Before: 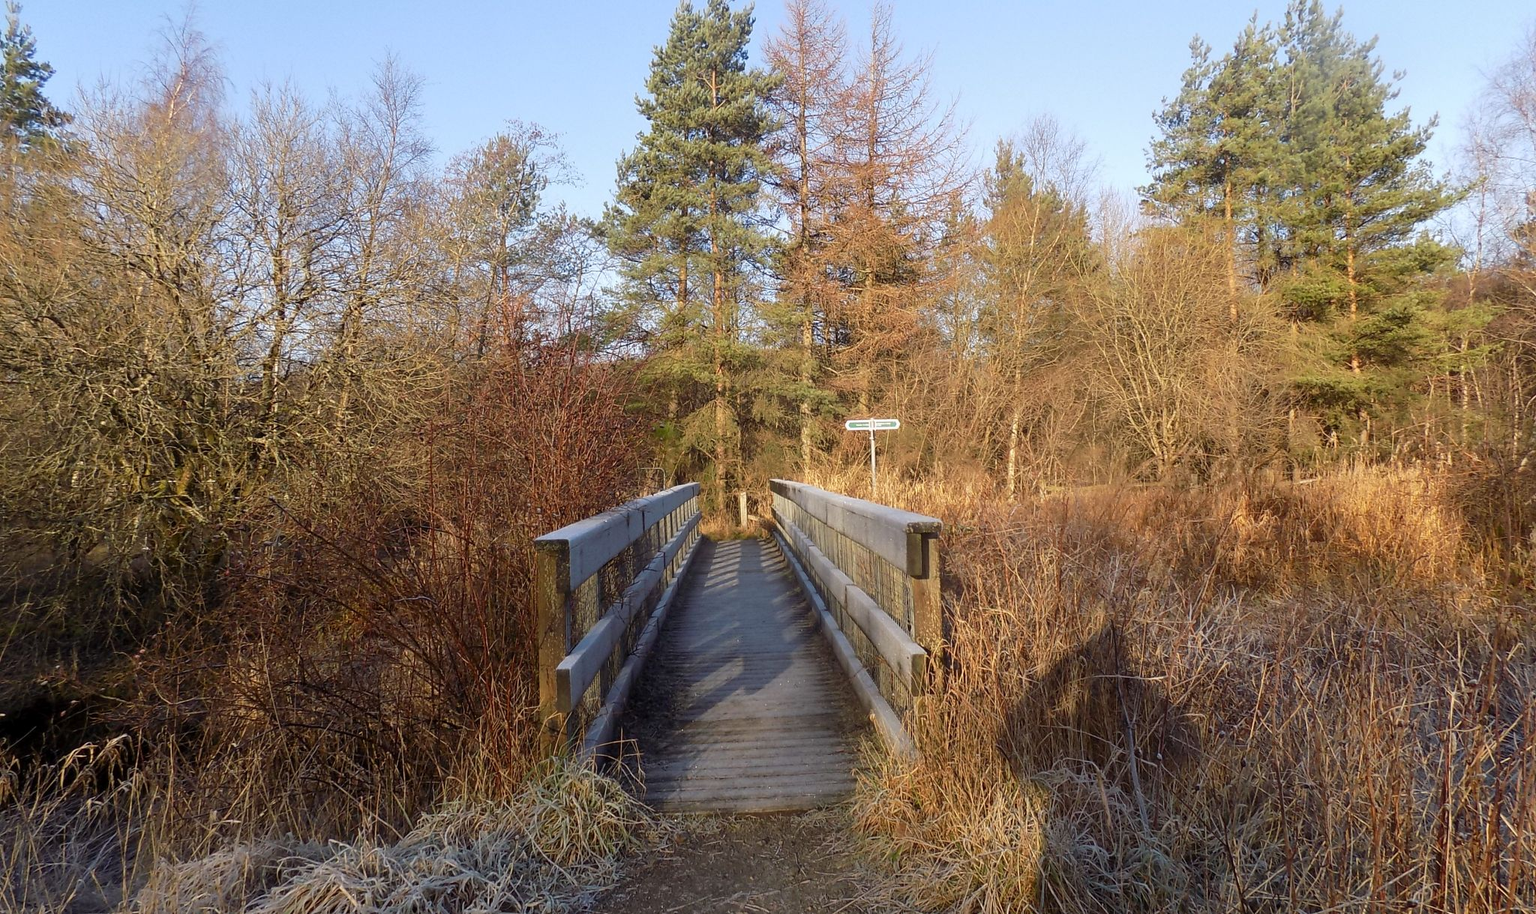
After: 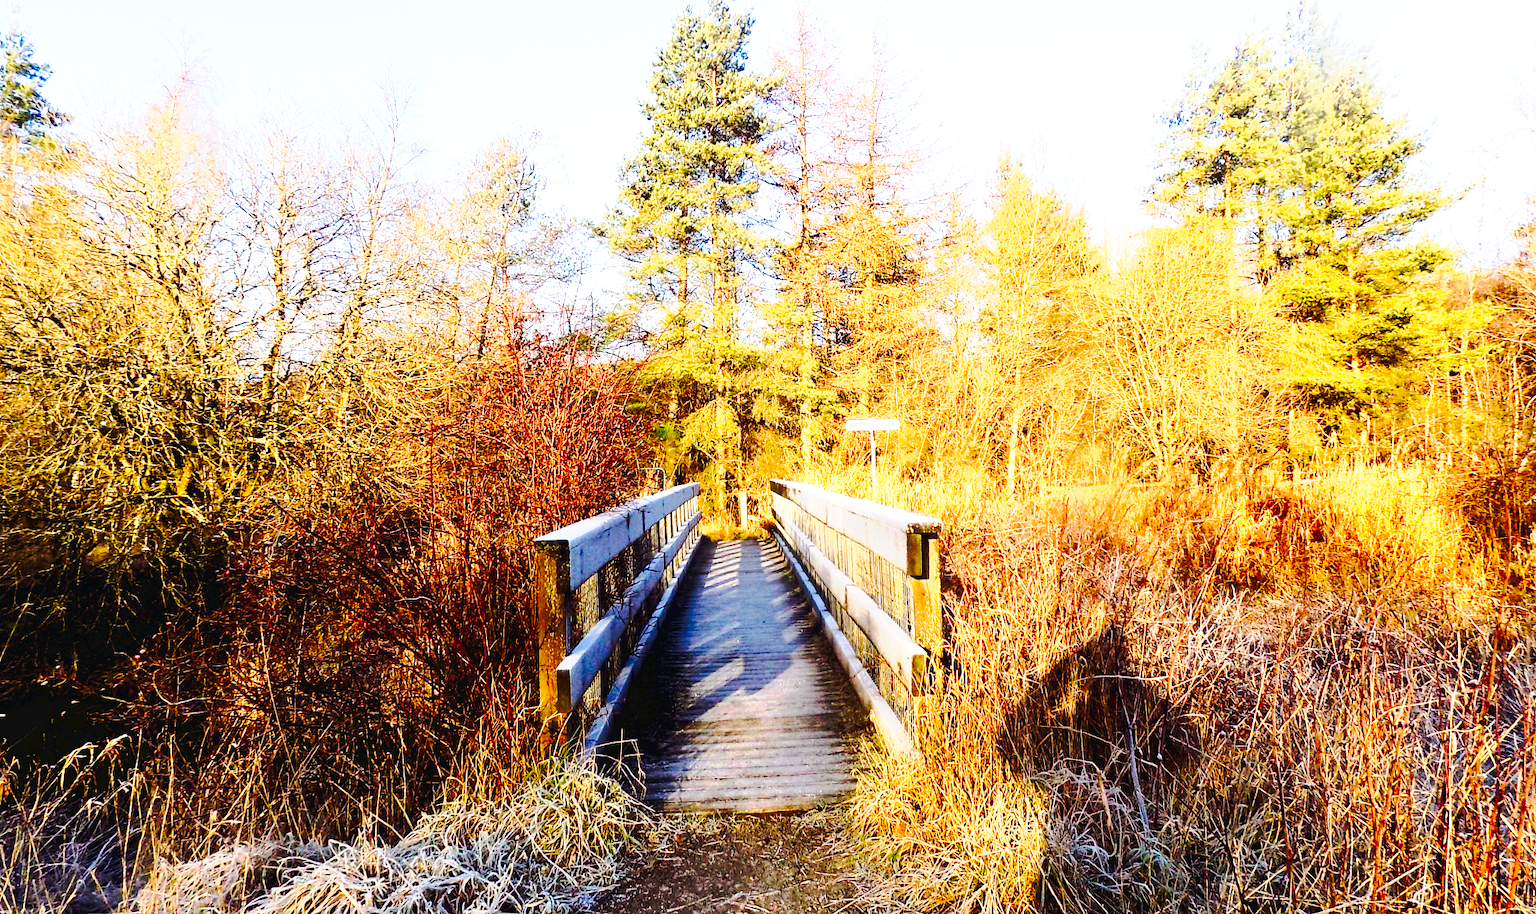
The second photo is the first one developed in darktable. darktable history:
exposure: black level correction 0, exposure 1.1 EV, compensate exposure bias true, compensate highlight preservation false
contrast brightness saturation: contrast 0.16, saturation 0.32
tone curve: curves: ch0 [(0, 0) (0.003, 0.043) (0.011, 0.043) (0.025, 0.035) (0.044, 0.042) (0.069, 0.035) (0.1, 0.03) (0.136, 0.017) (0.177, 0.03) (0.224, 0.06) (0.277, 0.118) (0.335, 0.189) (0.399, 0.297) (0.468, 0.483) (0.543, 0.631) (0.623, 0.746) (0.709, 0.823) (0.801, 0.944) (0.898, 0.966) (1, 1)], preserve colors none
